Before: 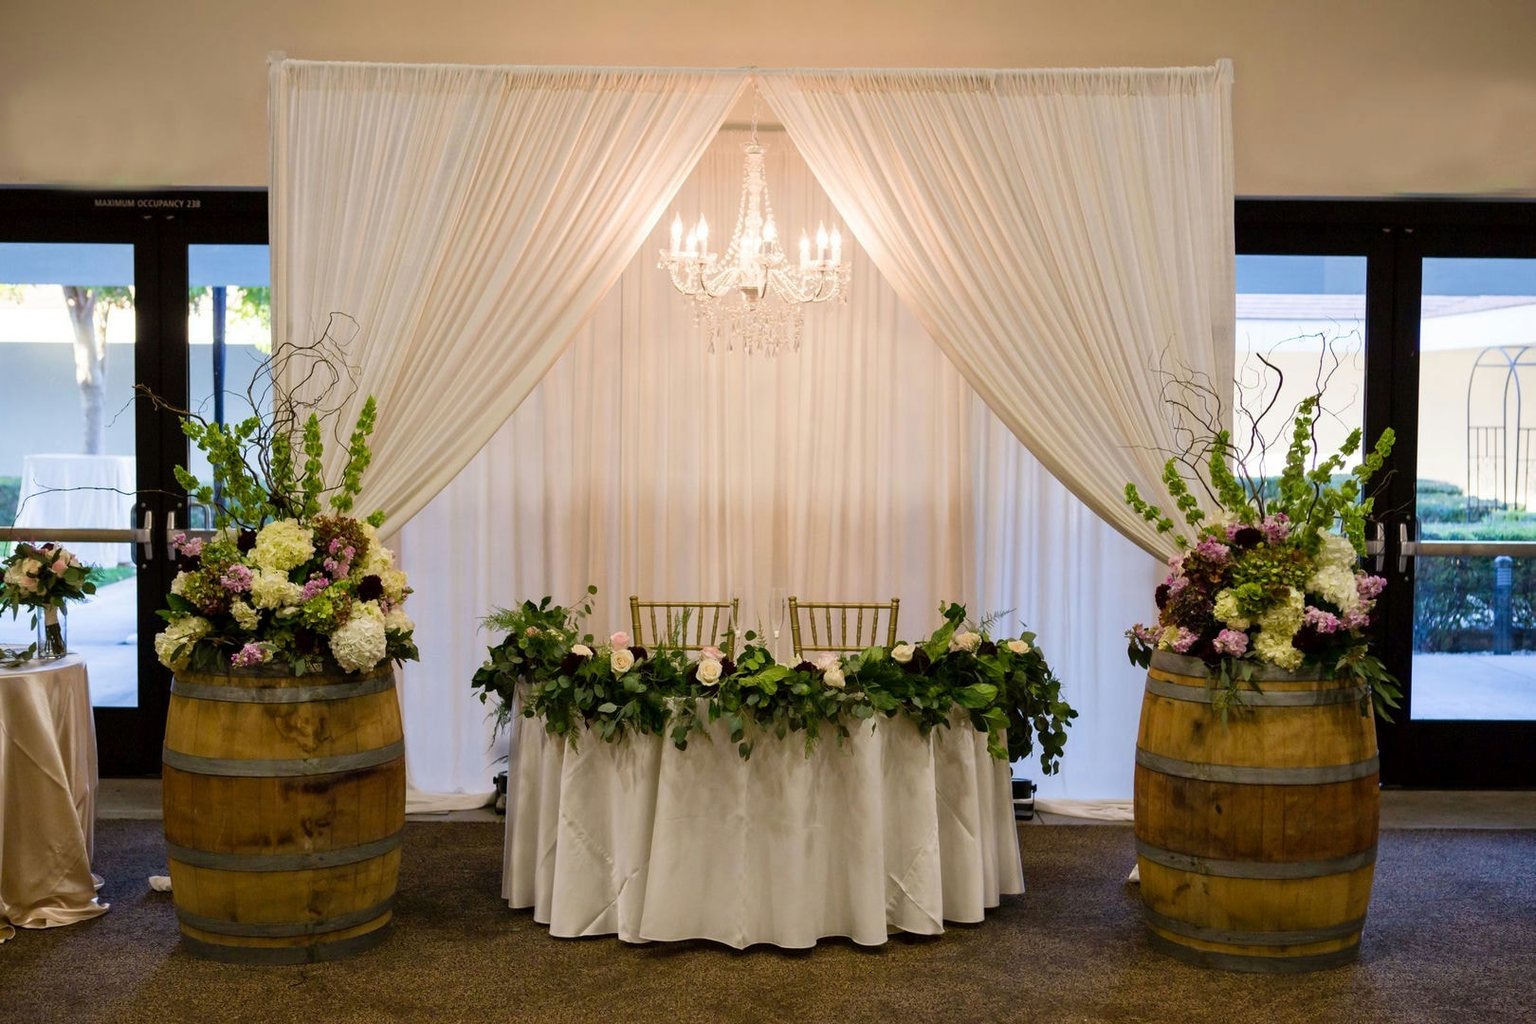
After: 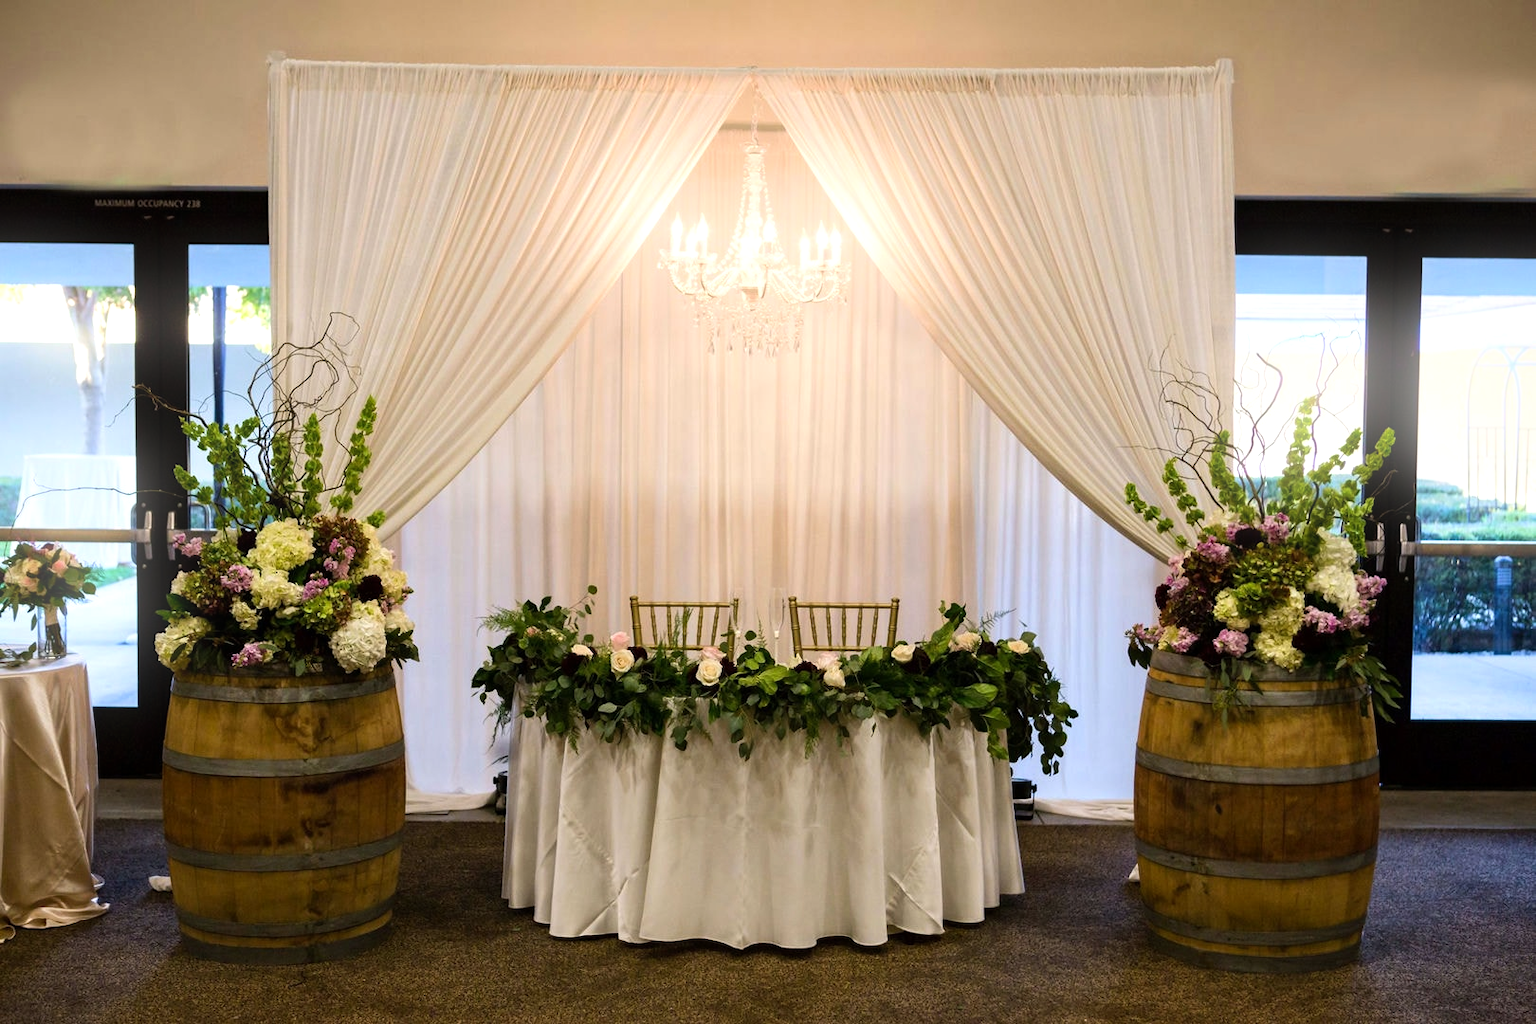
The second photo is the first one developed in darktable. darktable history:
bloom: size 9%, threshold 100%, strength 7%
tone equalizer: -8 EV -0.417 EV, -7 EV -0.389 EV, -6 EV -0.333 EV, -5 EV -0.222 EV, -3 EV 0.222 EV, -2 EV 0.333 EV, -1 EV 0.389 EV, +0 EV 0.417 EV, edges refinement/feathering 500, mask exposure compensation -1.57 EV, preserve details no
